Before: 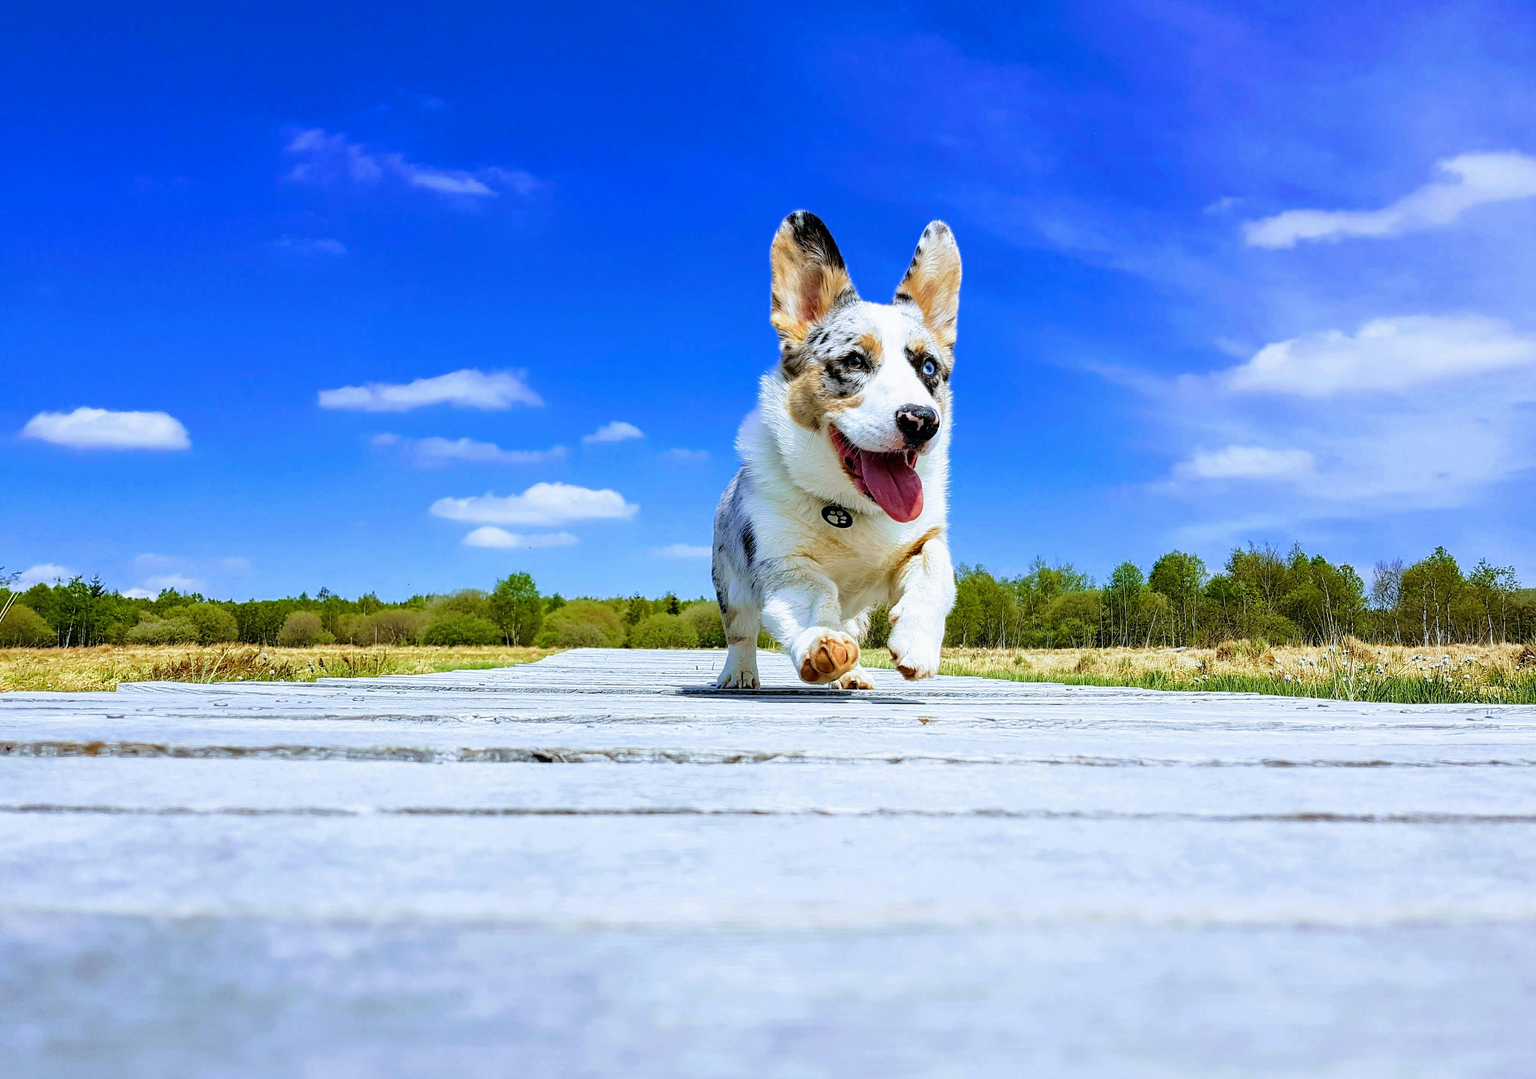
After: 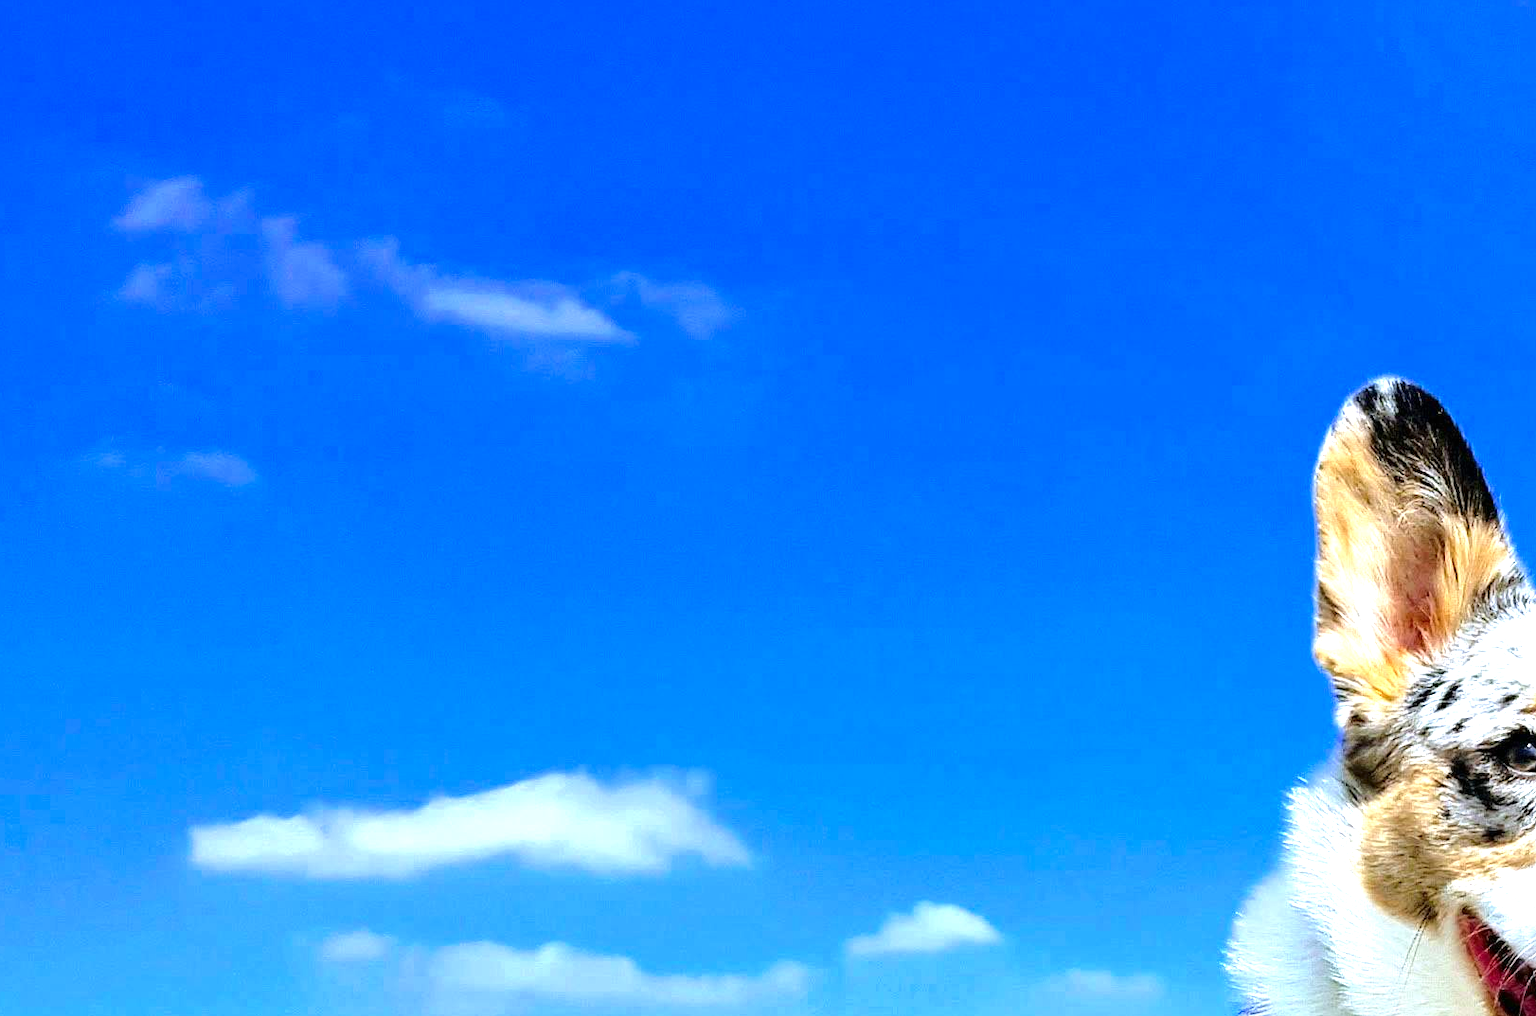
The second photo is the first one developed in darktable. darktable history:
contrast brightness saturation: contrast 0.025, brightness -0.041
exposure: black level correction 0, exposure 1.001 EV, compensate highlight preservation false
crop: left 15.759%, top 5.435%, right 43.995%, bottom 56.656%
